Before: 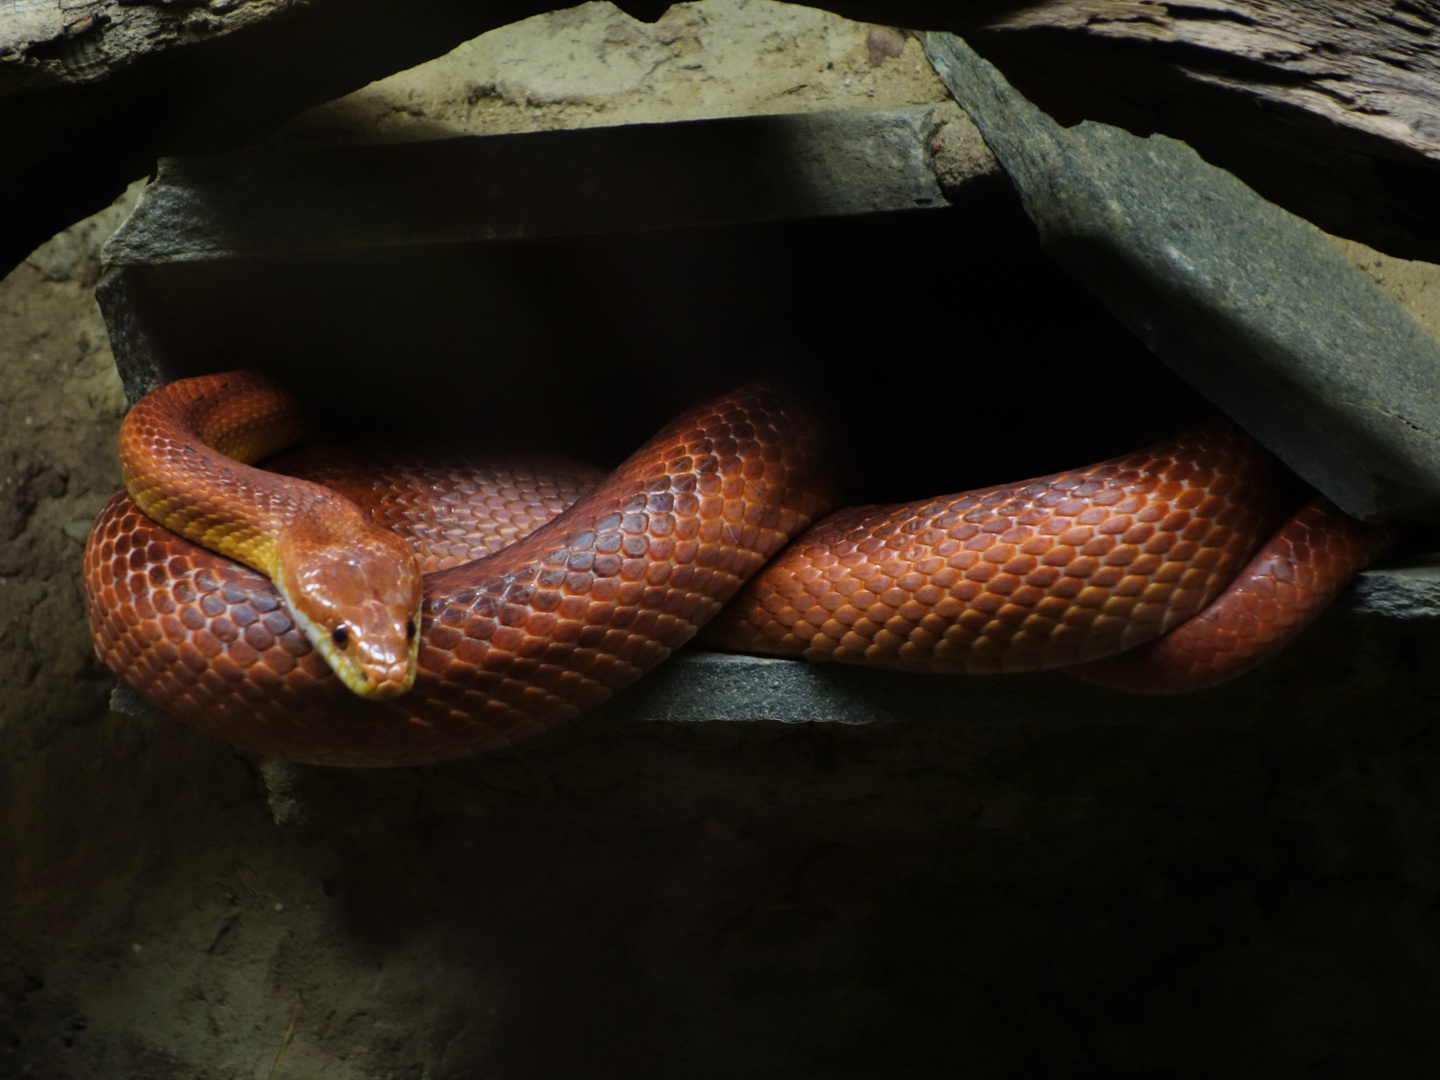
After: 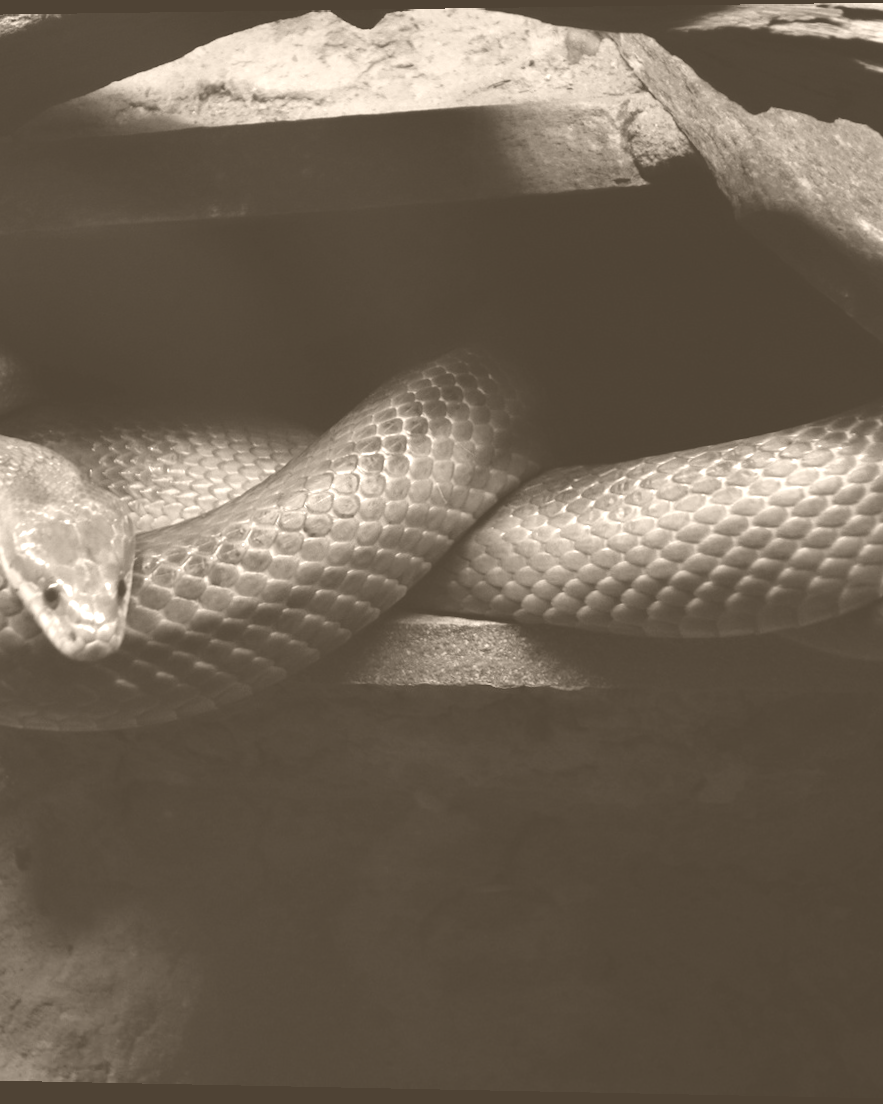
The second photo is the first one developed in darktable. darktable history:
color contrast: green-magenta contrast 1.55, blue-yellow contrast 1.83
rotate and perspective: rotation 0.128°, lens shift (vertical) -0.181, lens shift (horizontal) -0.044, shear 0.001, automatic cropping off
colorize: hue 34.49°, saturation 35.33%, source mix 100%, version 1
crop: left 21.496%, right 22.254%
contrast brightness saturation: saturation -0.05
